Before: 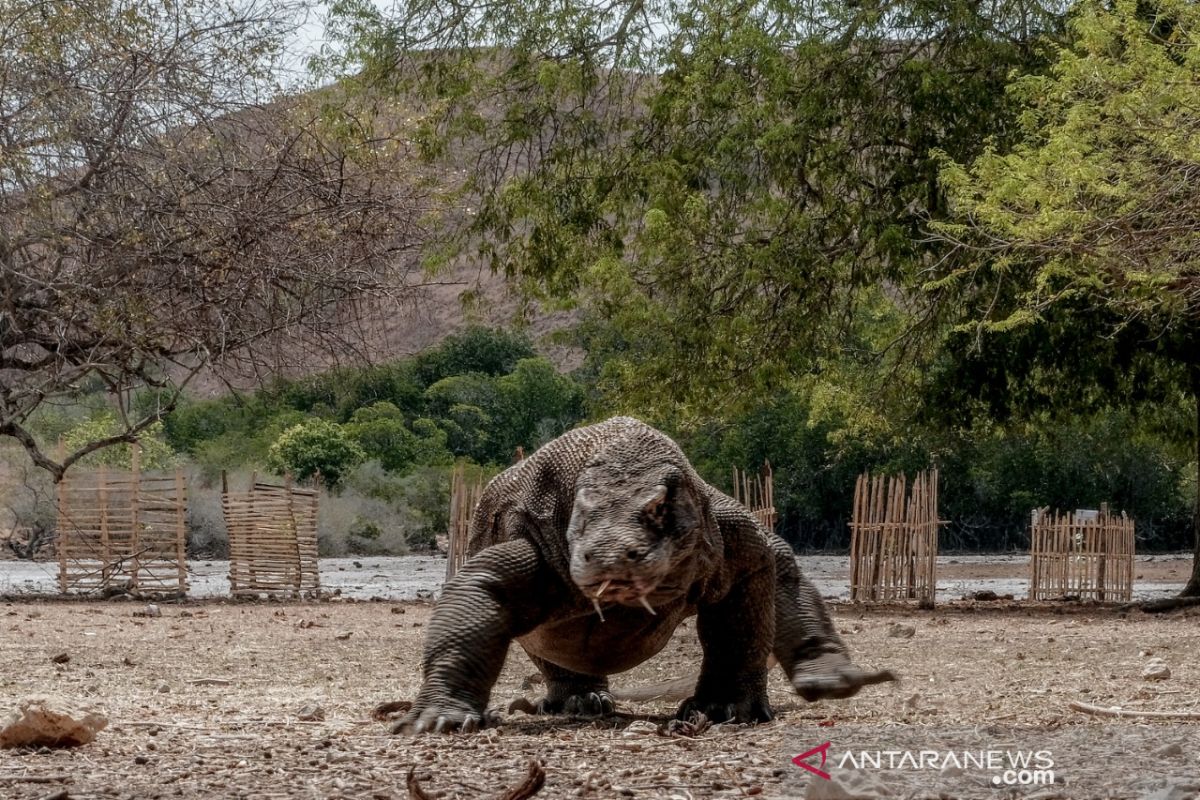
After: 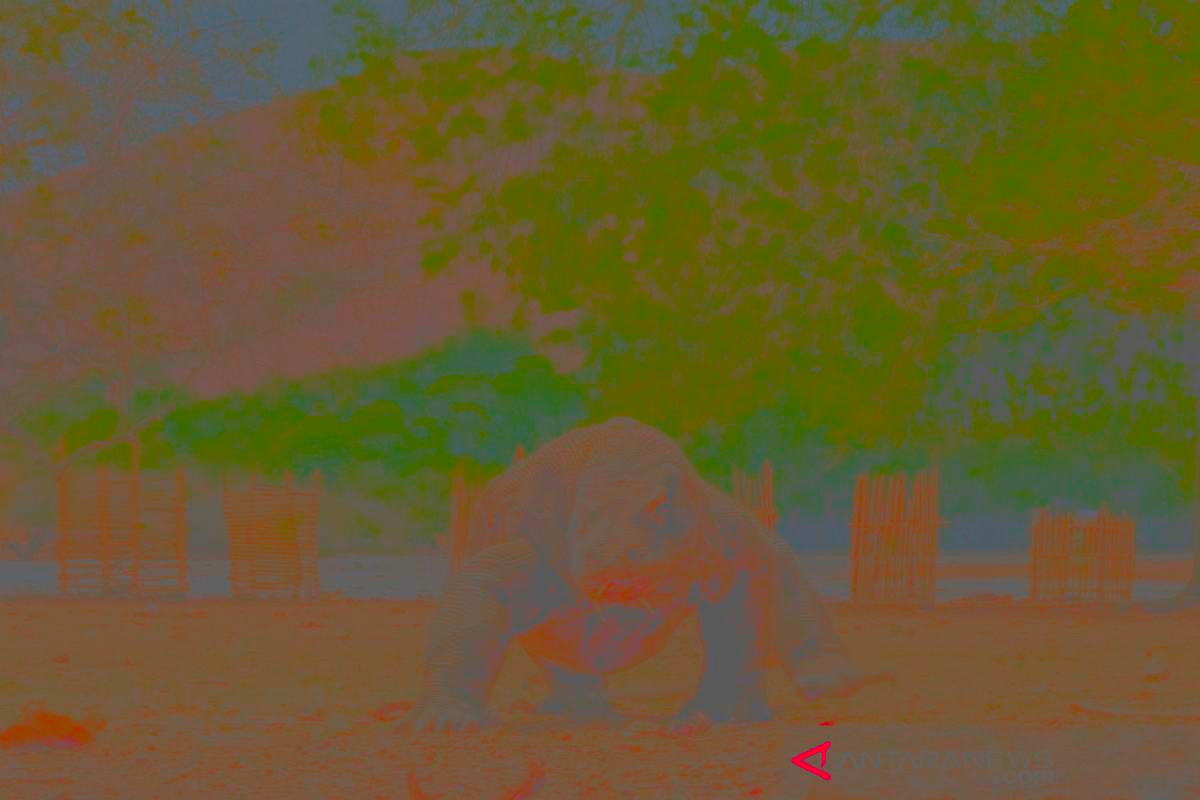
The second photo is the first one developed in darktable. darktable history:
exposure: black level correction 0, exposure 1.389 EV, compensate highlight preservation false
contrast brightness saturation: contrast -0.972, brightness -0.172, saturation 0.761
